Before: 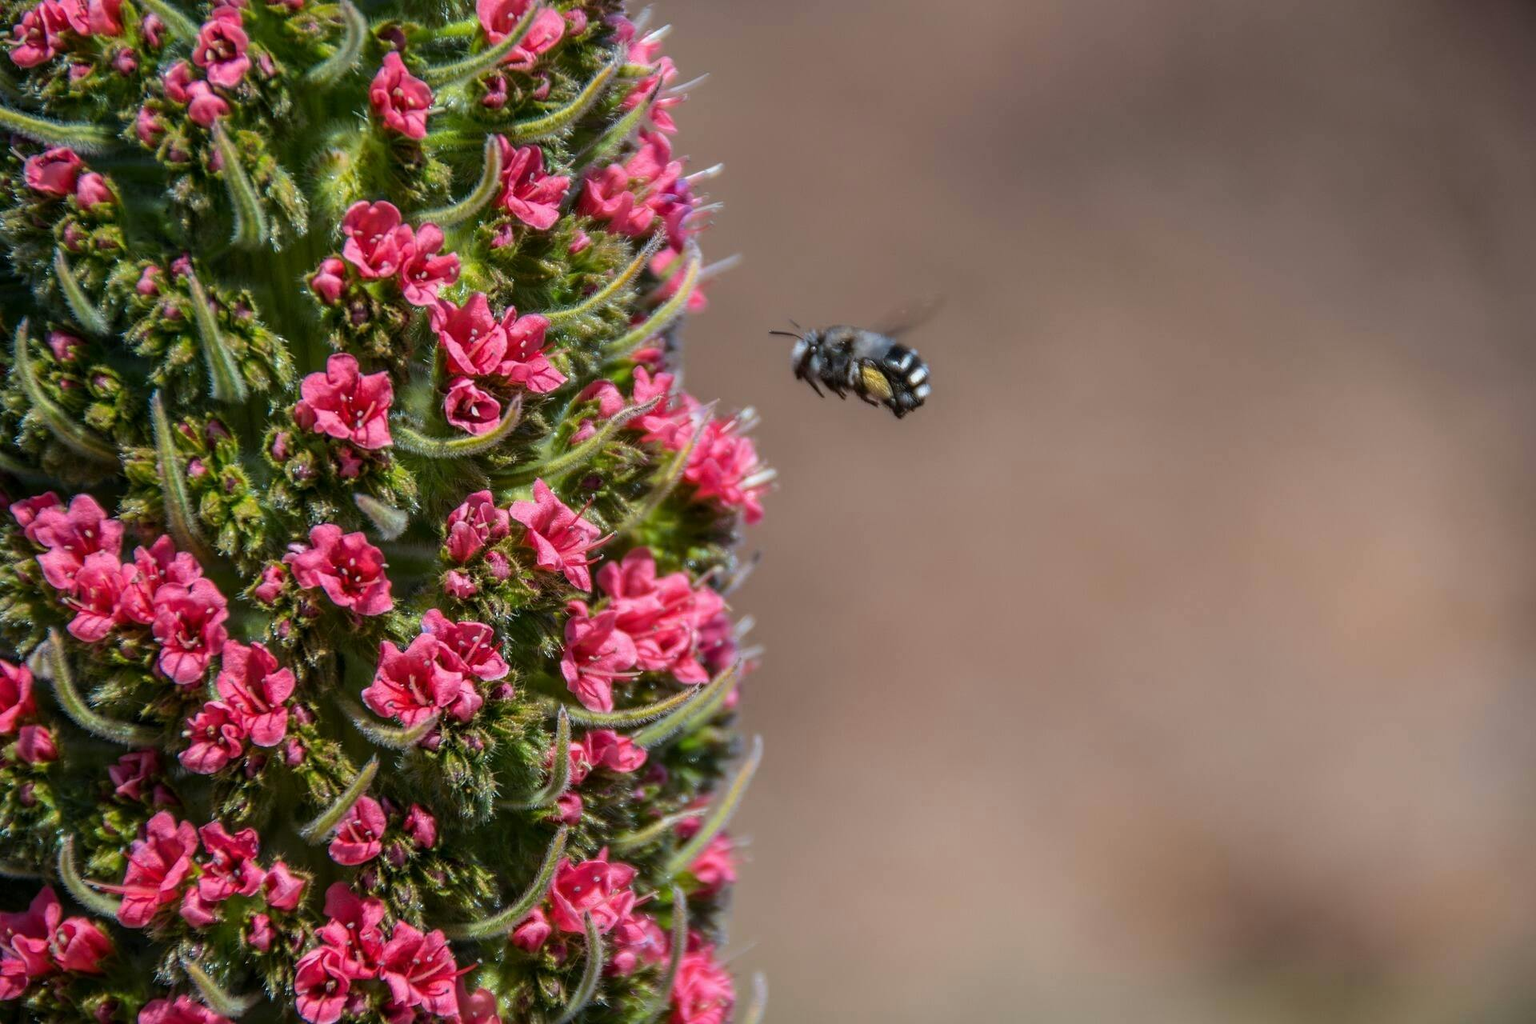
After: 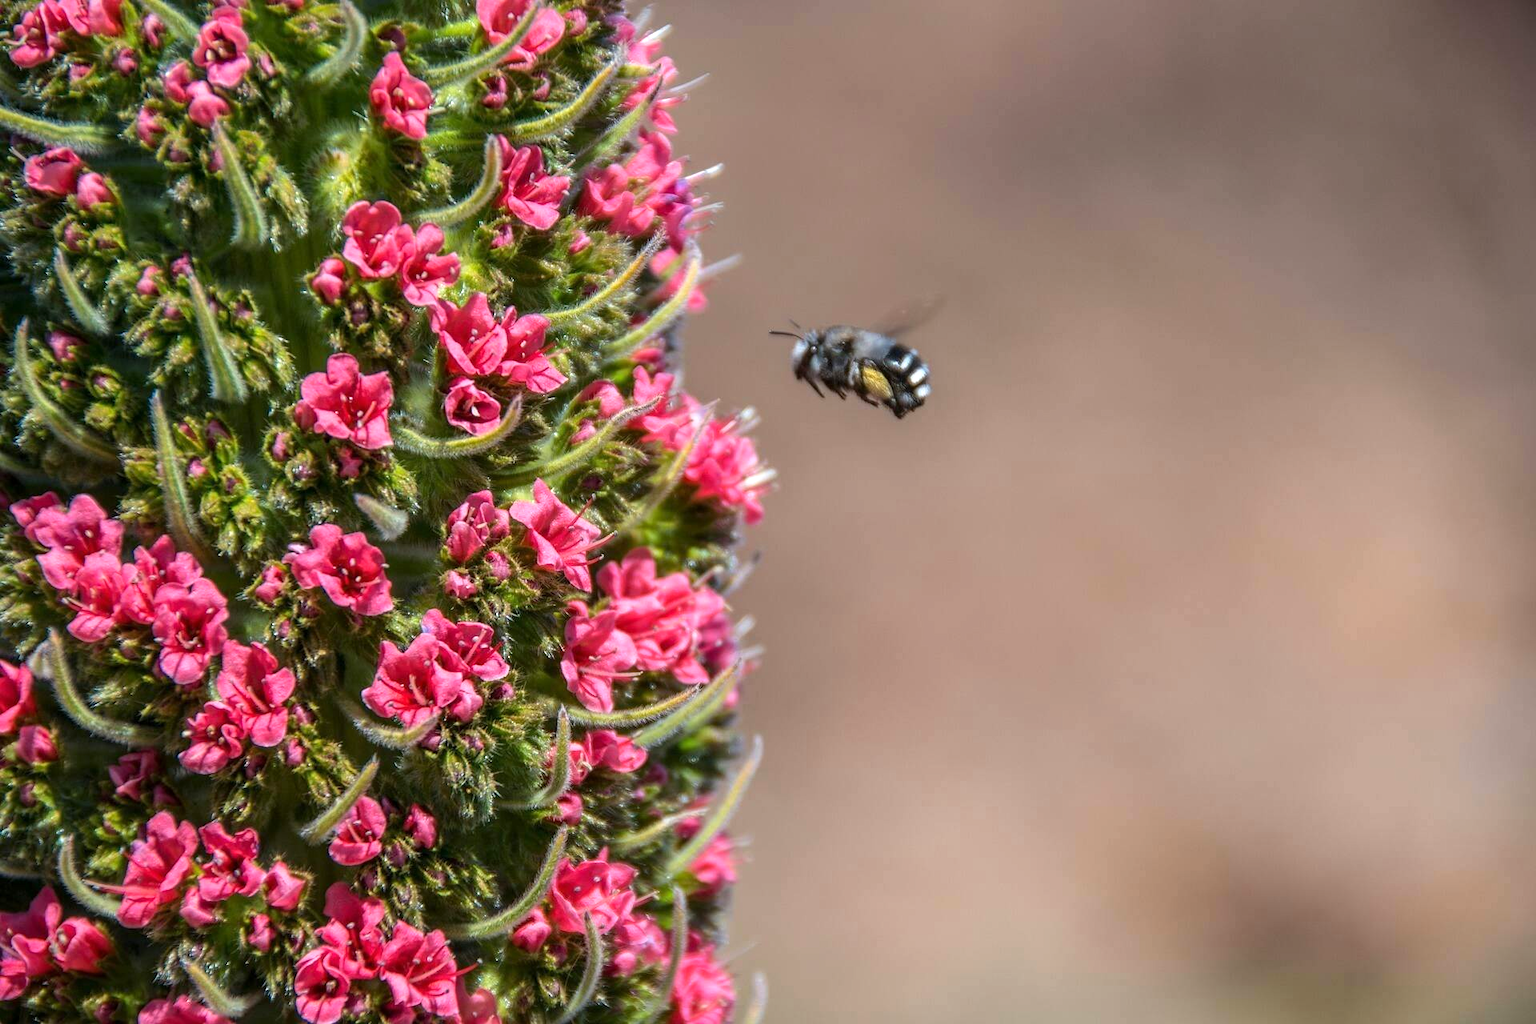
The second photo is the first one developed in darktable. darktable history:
exposure: exposure 0.491 EV, compensate highlight preservation false
